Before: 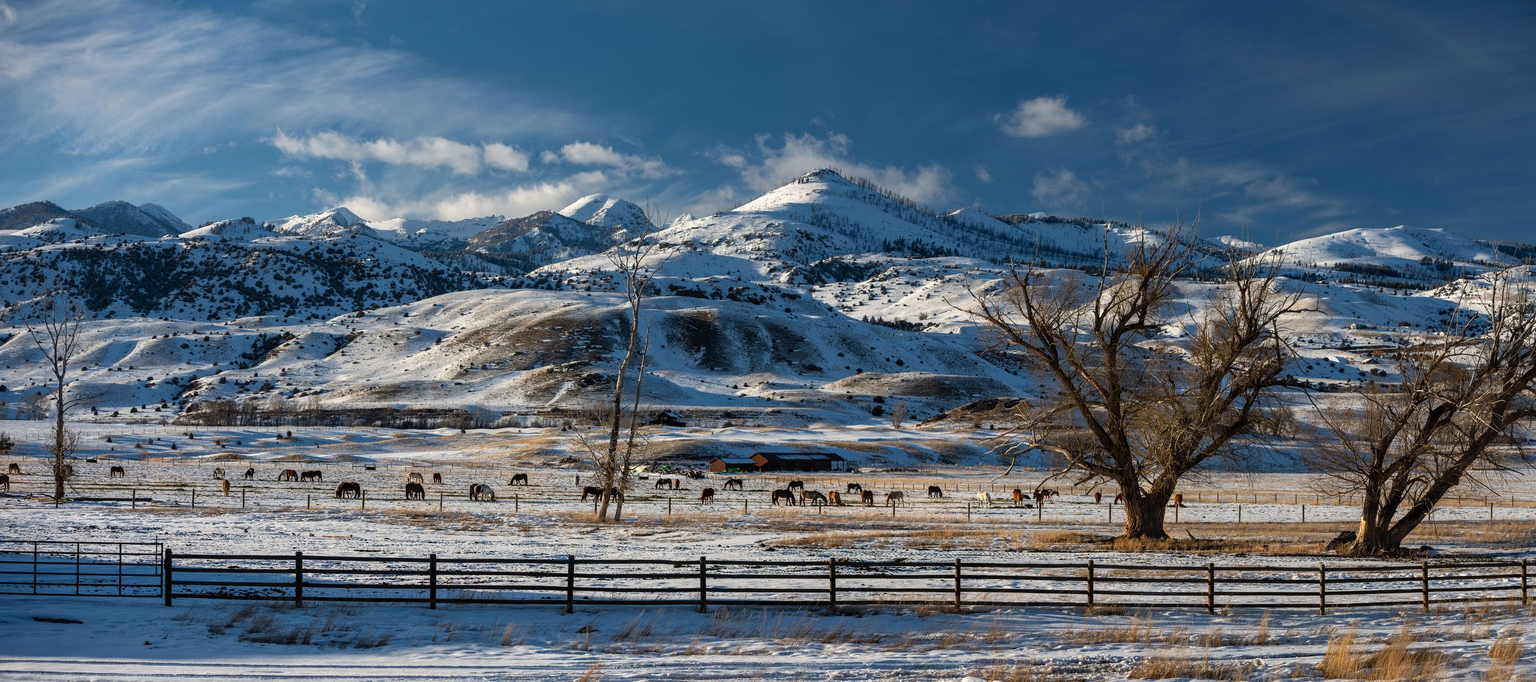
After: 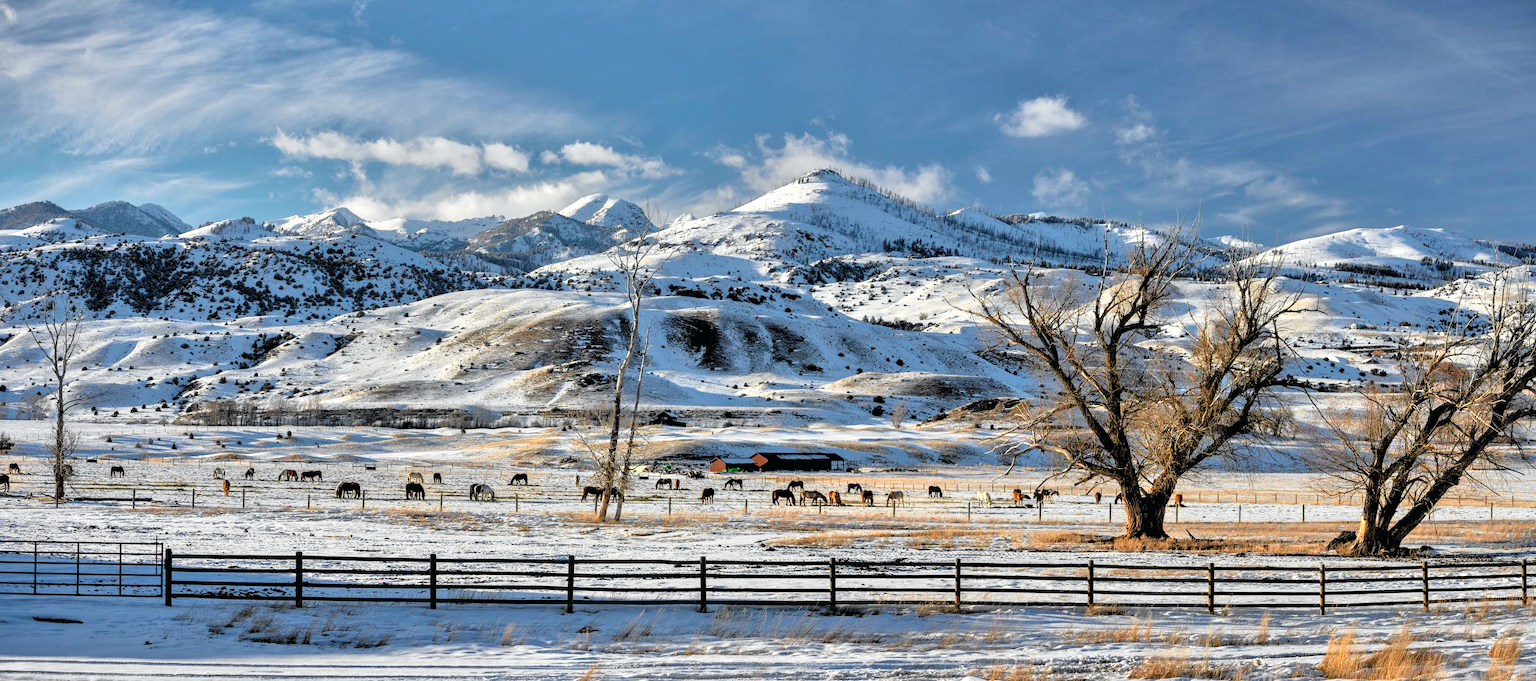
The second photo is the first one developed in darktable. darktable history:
tone curve: curves: ch0 [(0, 0.009) (0.037, 0.035) (0.131, 0.126) (0.275, 0.28) (0.476, 0.514) (0.617, 0.667) (0.704, 0.759) (0.813, 0.863) (0.911, 0.931) (0.997, 1)]; ch1 [(0, 0) (0.318, 0.271) (0.444, 0.438) (0.493, 0.496) (0.508, 0.5) (0.534, 0.535) (0.57, 0.582) (0.65, 0.664) (0.746, 0.764) (1, 1)]; ch2 [(0, 0) (0.246, 0.24) (0.36, 0.381) (0.415, 0.434) (0.476, 0.492) (0.502, 0.499) (0.522, 0.518) (0.533, 0.534) (0.586, 0.598) (0.634, 0.643) (0.706, 0.717) (0.853, 0.83) (1, 0.951)], color space Lab, independent channels, preserve colors none
rgb levels: levels [[0.013, 0.434, 0.89], [0, 0.5, 1], [0, 0.5, 1]]
shadows and highlights: soften with gaussian
tone equalizer: -7 EV 0.15 EV, -6 EV 0.6 EV, -5 EV 1.15 EV, -4 EV 1.33 EV, -3 EV 1.15 EV, -2 EV 0.6 EV, -1 EV 0.15 EV, mask exposure compensation -0.5 EV
